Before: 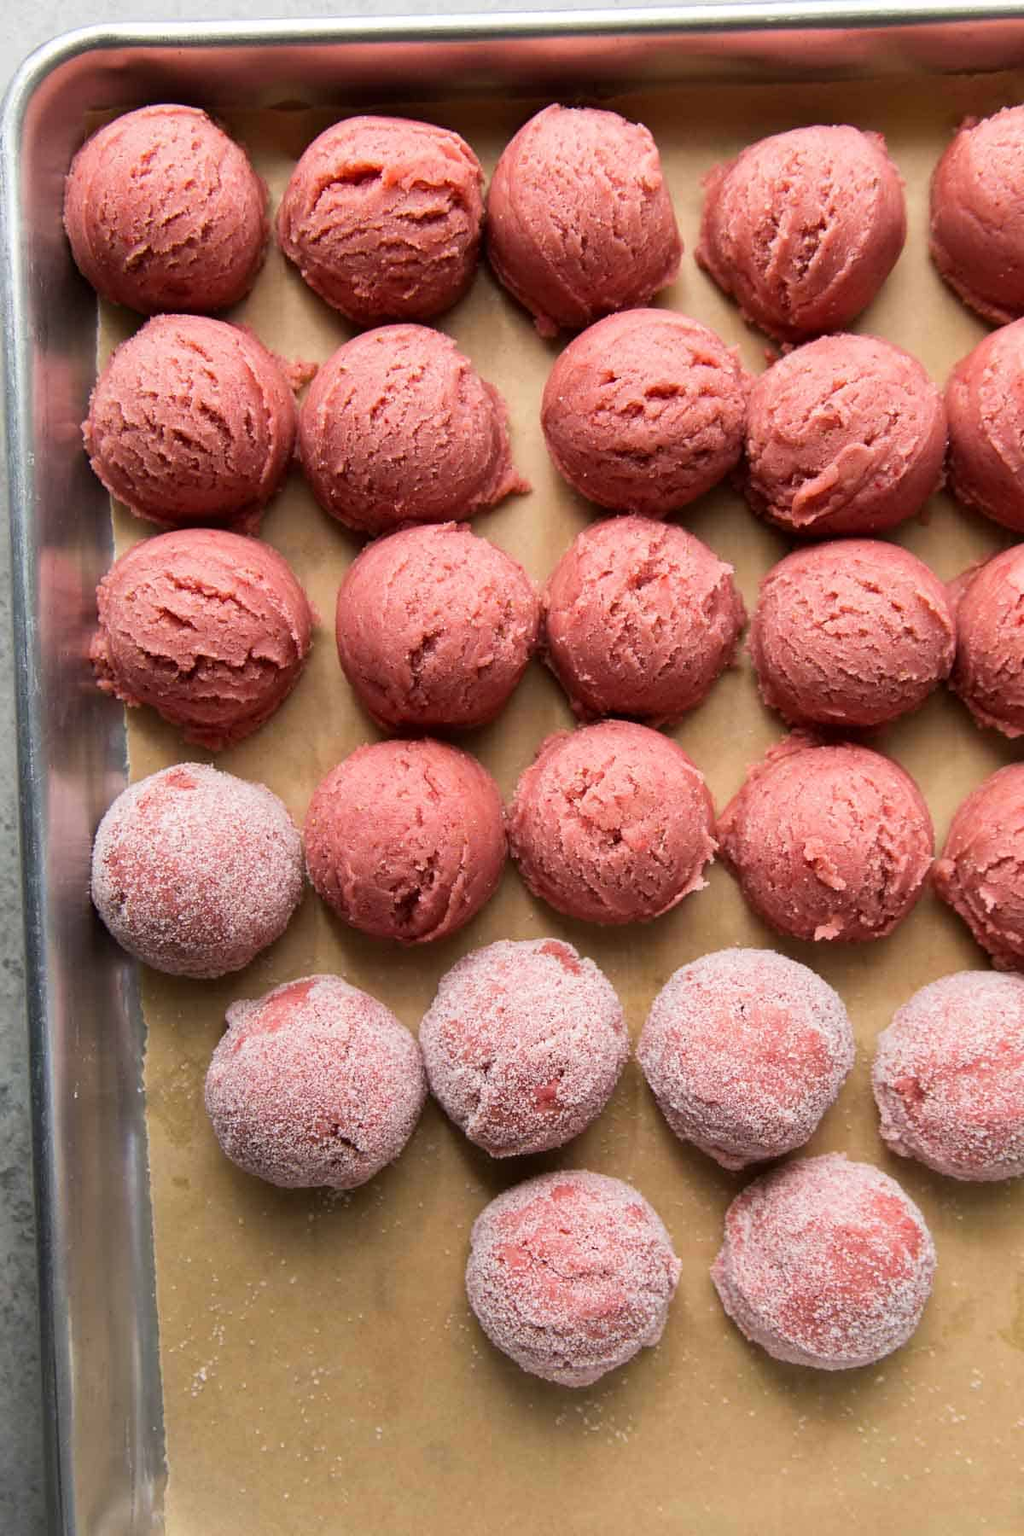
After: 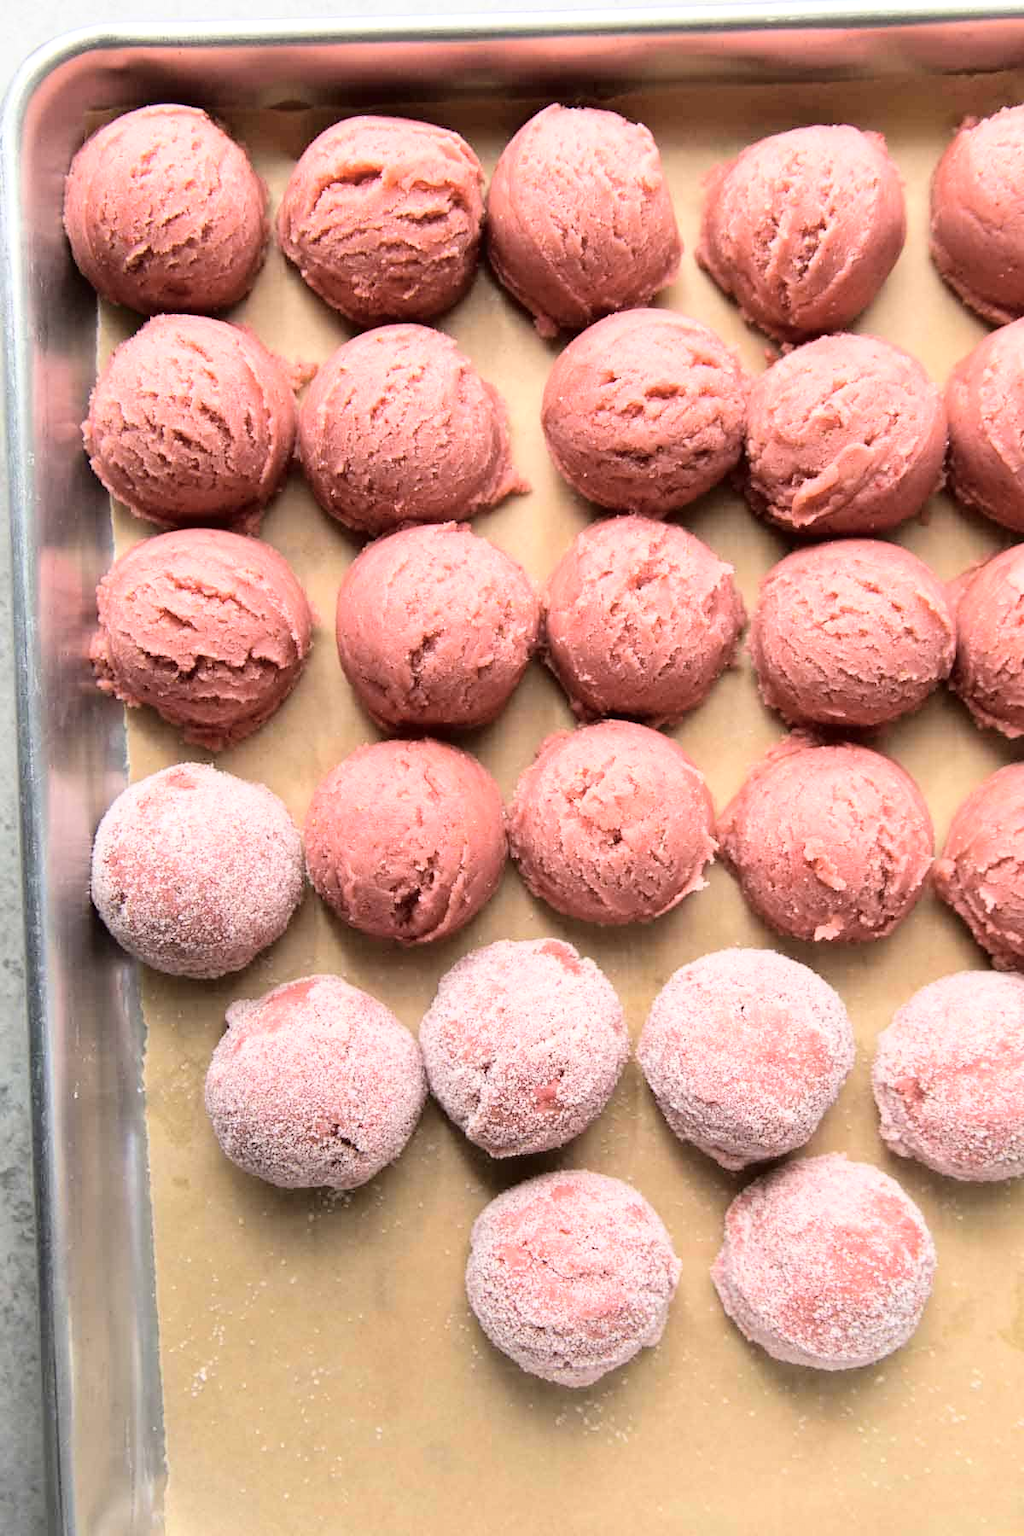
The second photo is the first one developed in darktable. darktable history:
exposure: exposure 0.516 EV, compensate highlight preservation false
tone curve: curves: ch0 [(0, 0) (0.003, 0) (0.011, 0.001) (0.025, 0.003) (0.044, 0.005) (0.069, 0.013) (0.1, 0.024) (0.136, 0.04) (0.177, 0.087) (0.224, 0.148) (0.277, 0.238) (0.335, 0.335) (0.399, 0.43) (0.468, 0.524) (0.543, 0.621) (0.623, 0.712) (0.709, 0.788) (0.801, 0.867) (0.898, 0.947) (1, 1)], color space Lab, independent channels, preserve colors none
contrast brightness saturation: contrast -0.136, brightness 0.054, saturation -0.126
